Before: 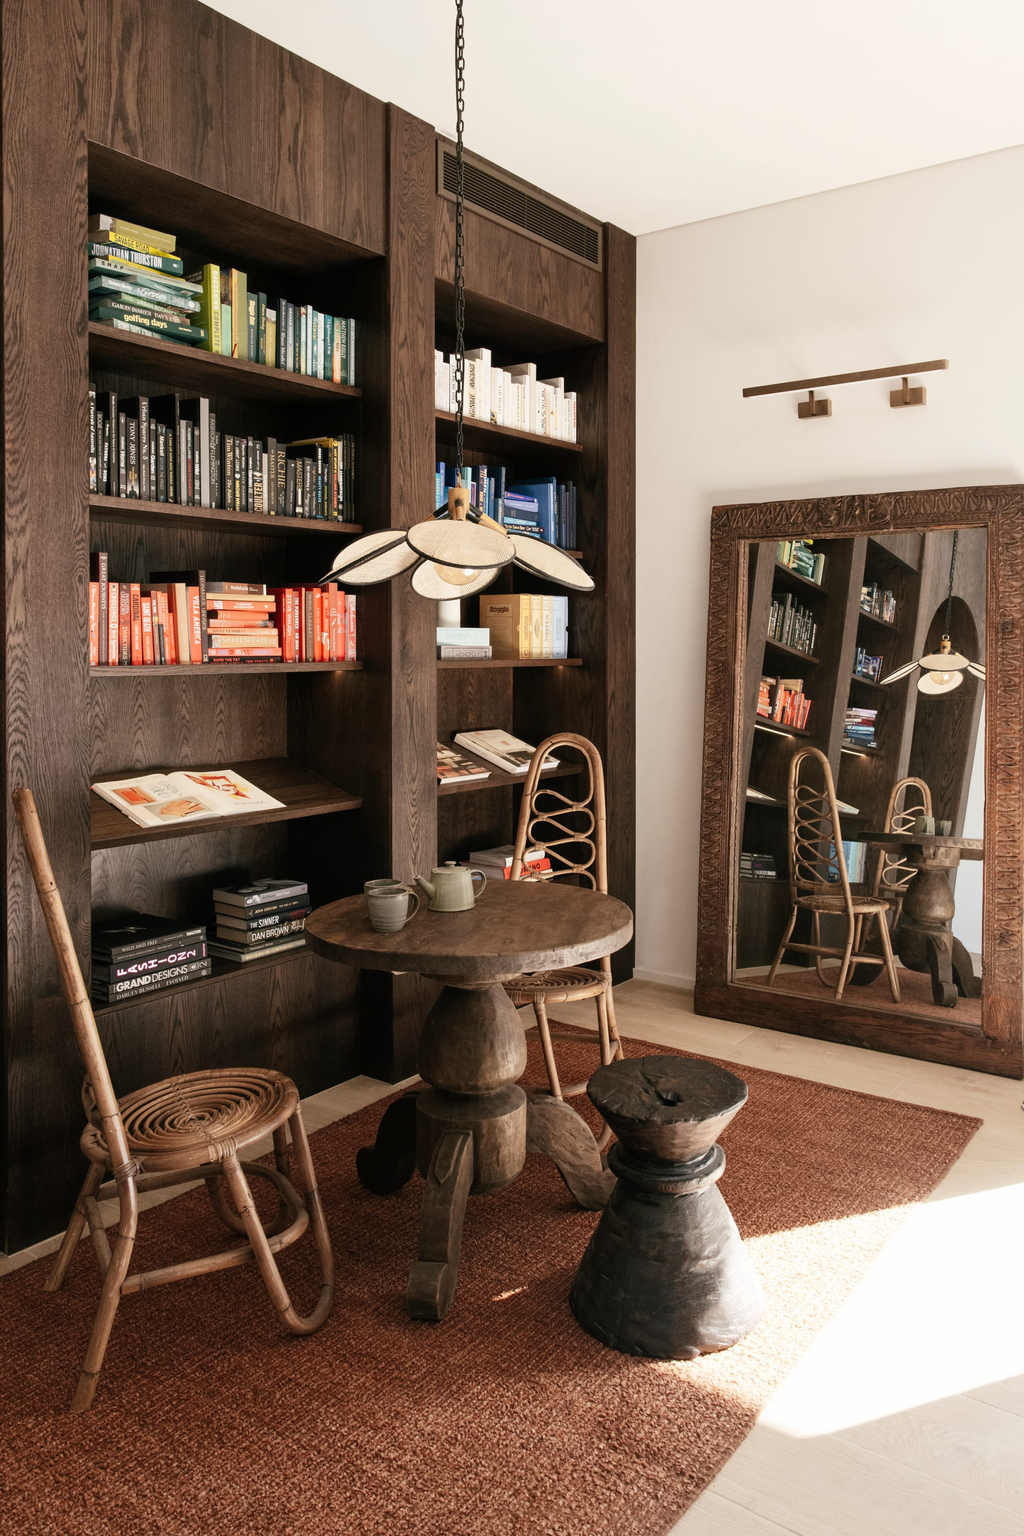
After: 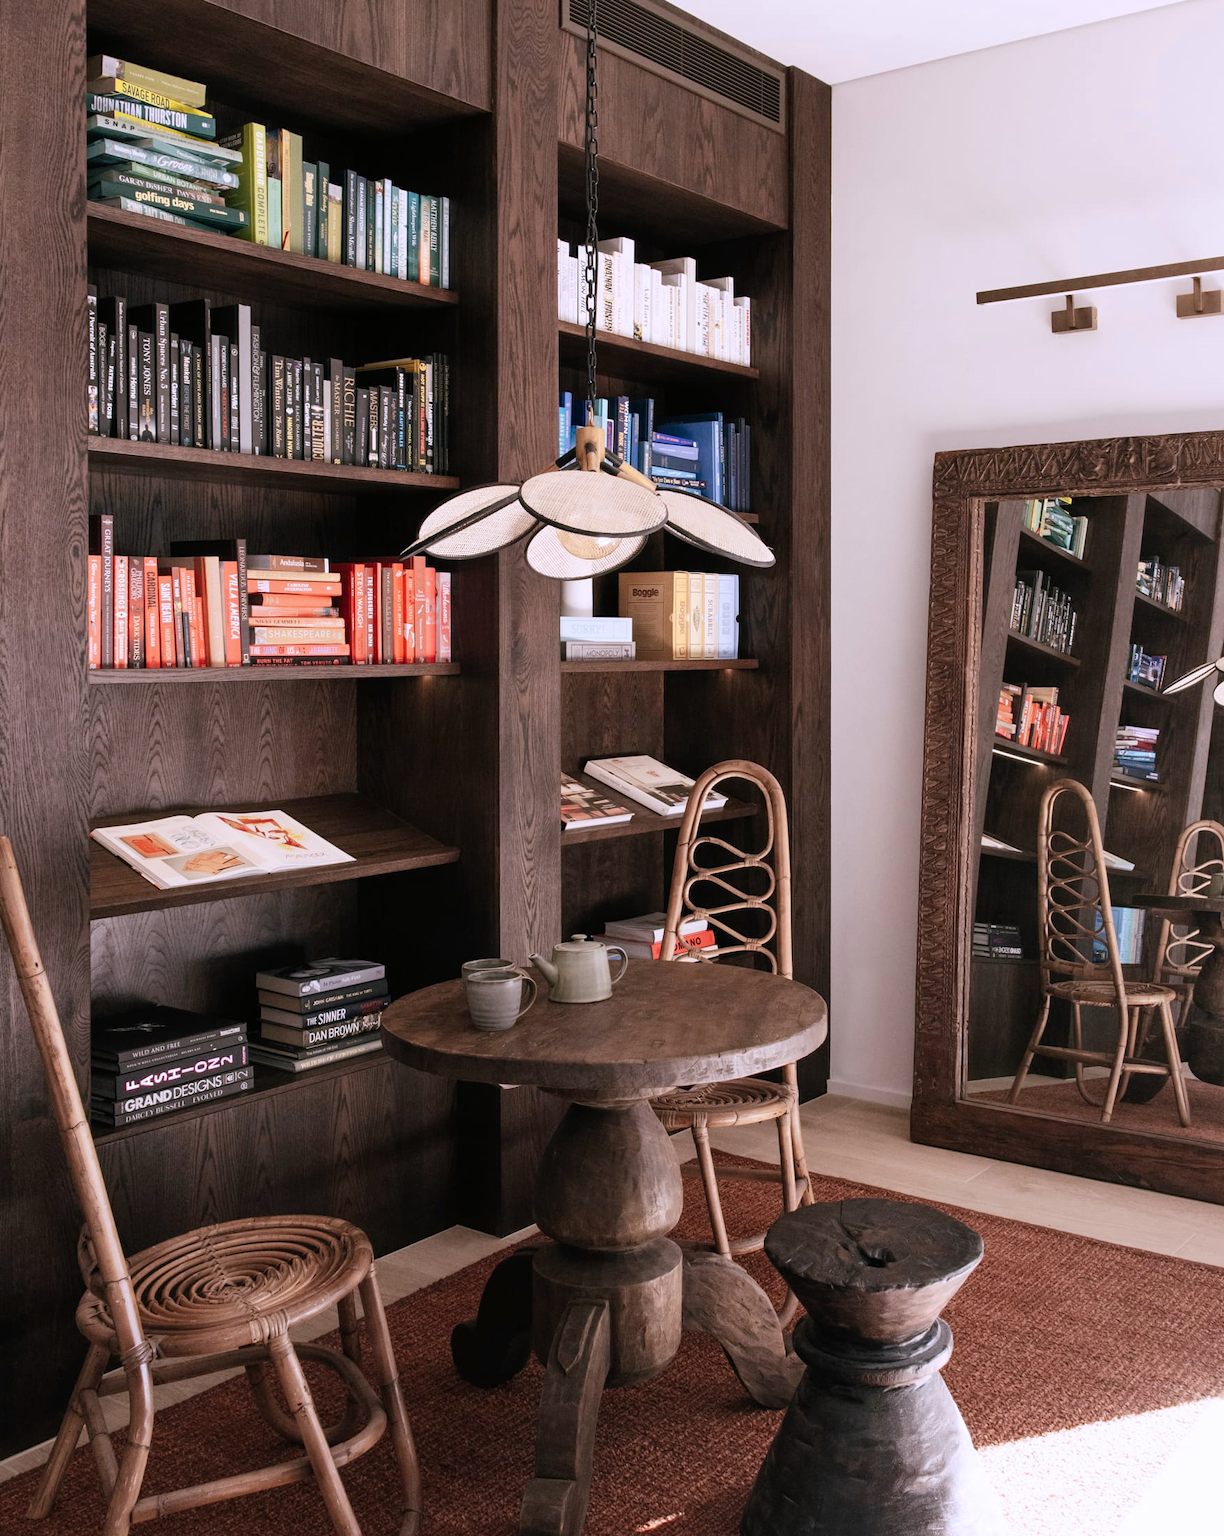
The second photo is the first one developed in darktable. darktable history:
crop and rotate: left 2.425%, top 11.305%, right 9.6%, bottom 15.08%
color calibration: illuminant as shot in camera, x 0.363, y 0.385, temperature 4528.04 K
